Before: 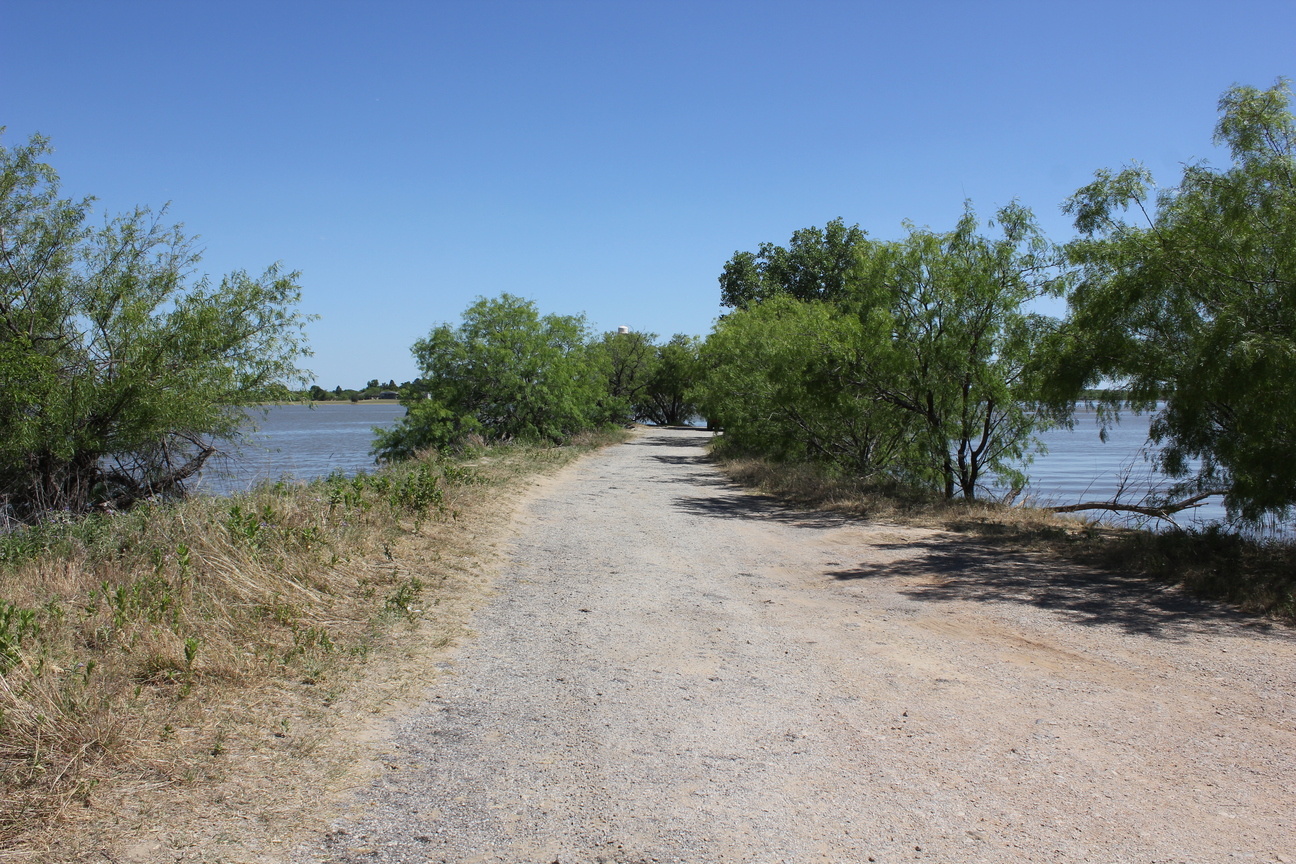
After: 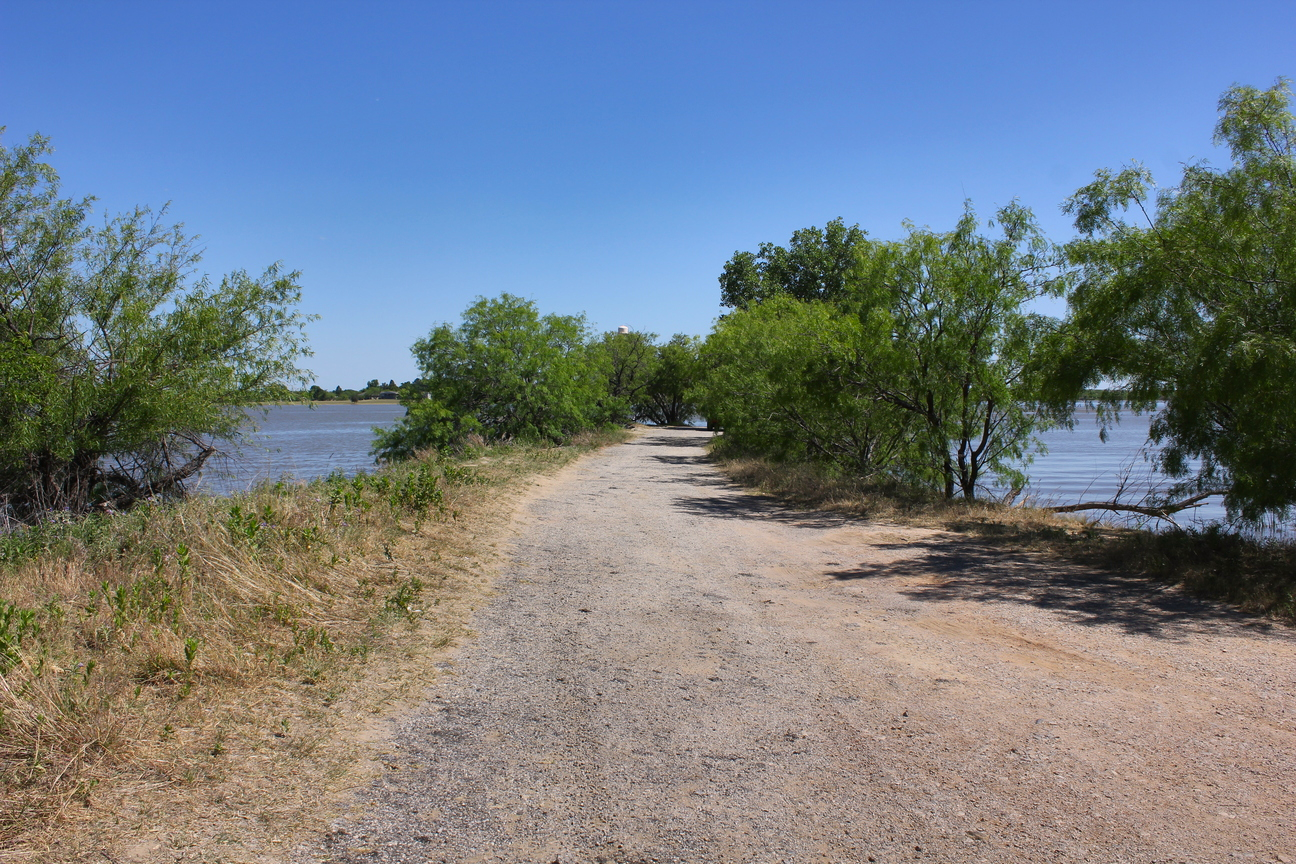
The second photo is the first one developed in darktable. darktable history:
shadows and highlights: shadows 24.56, highlights -78.78, soften with gaussian
color correction: highlights a* 3.47, highlights b* 1.76, saturation 1.21
